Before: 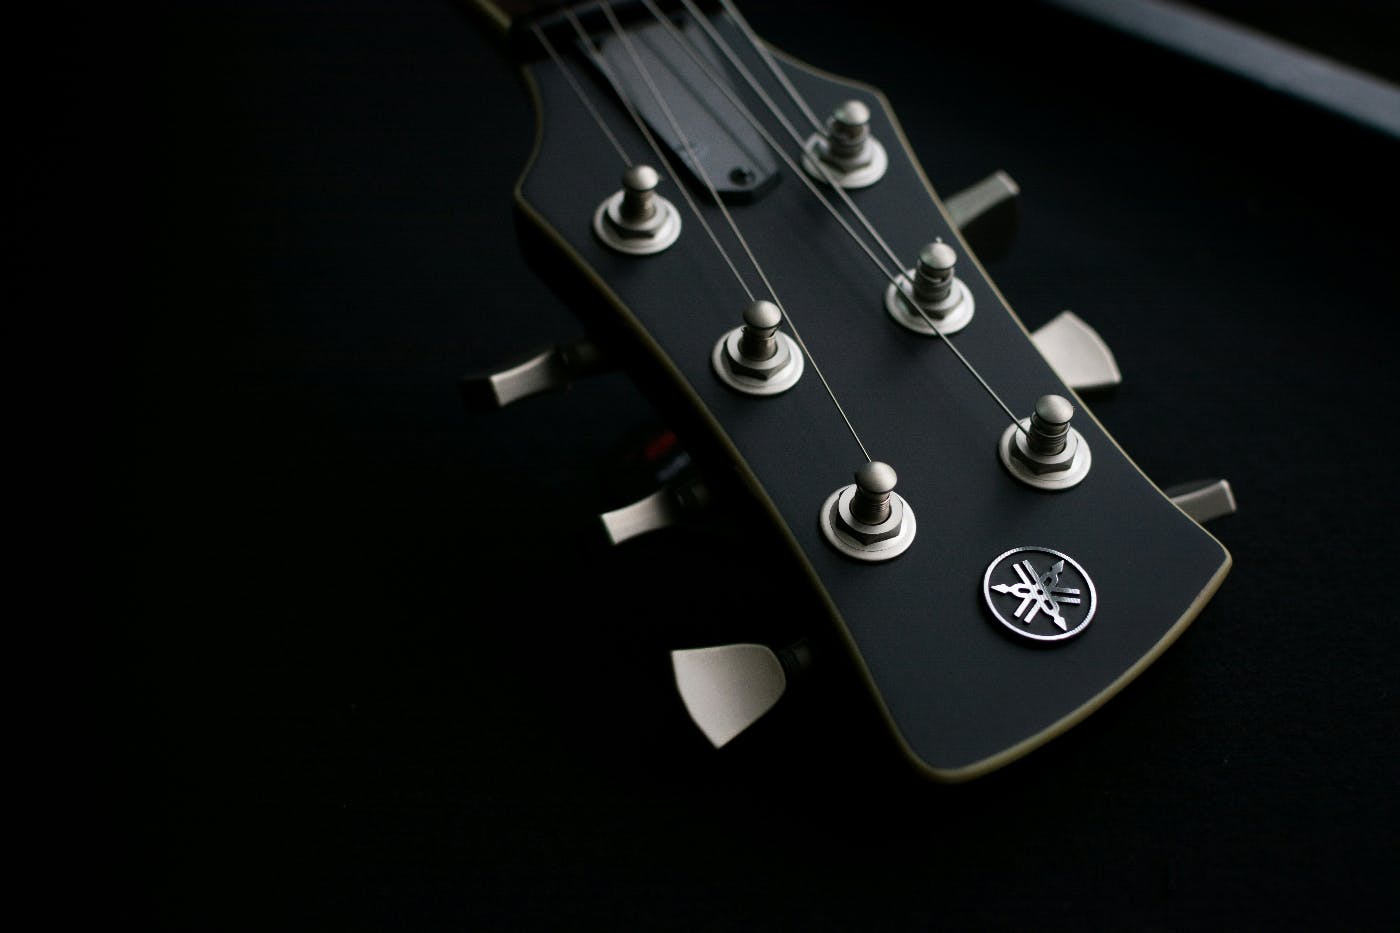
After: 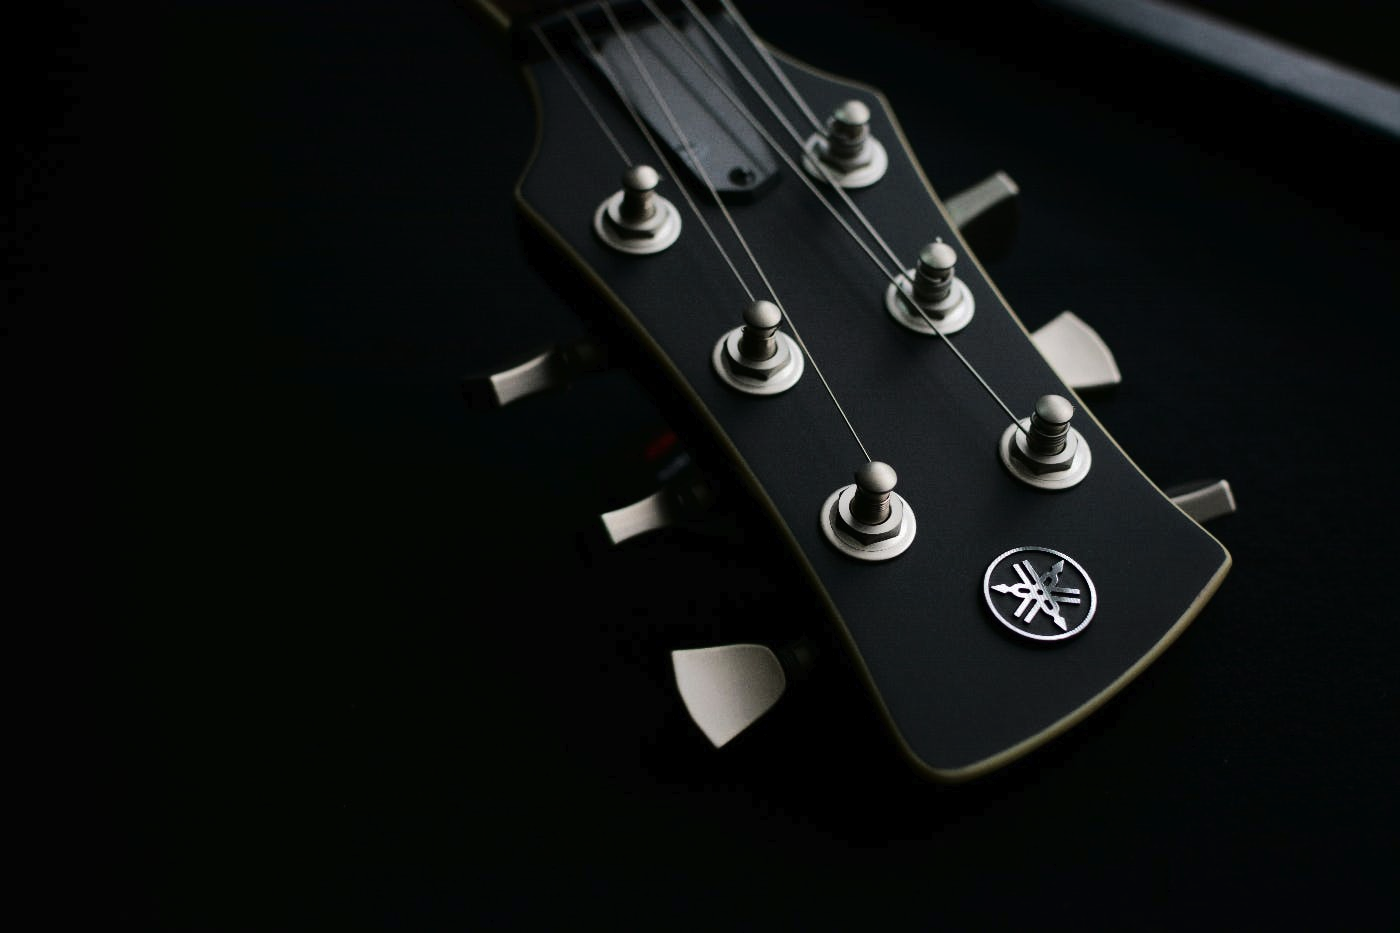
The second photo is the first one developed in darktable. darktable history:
tone curve: curves: ch0 [(0, 0) (0.003, 0.012) (0.011, 0.014) (0.025, 0.02) (0.044, 0.034) (0.069, 0.047) (0.1, 0.063) (0.136, 0.086) (0.177, 0.131) (0.224, 0.183) (0.277, 0.243) (0.335, 0.317) (0.399, 0.403) (0.468, 0.488) (0.543, 0.573) (0.623, 0.649) (0.709, 0.718) (0.801, 0.795) (0.898, 0.872) (1, 1)], color space Lab, linked channels, preserve colors none
